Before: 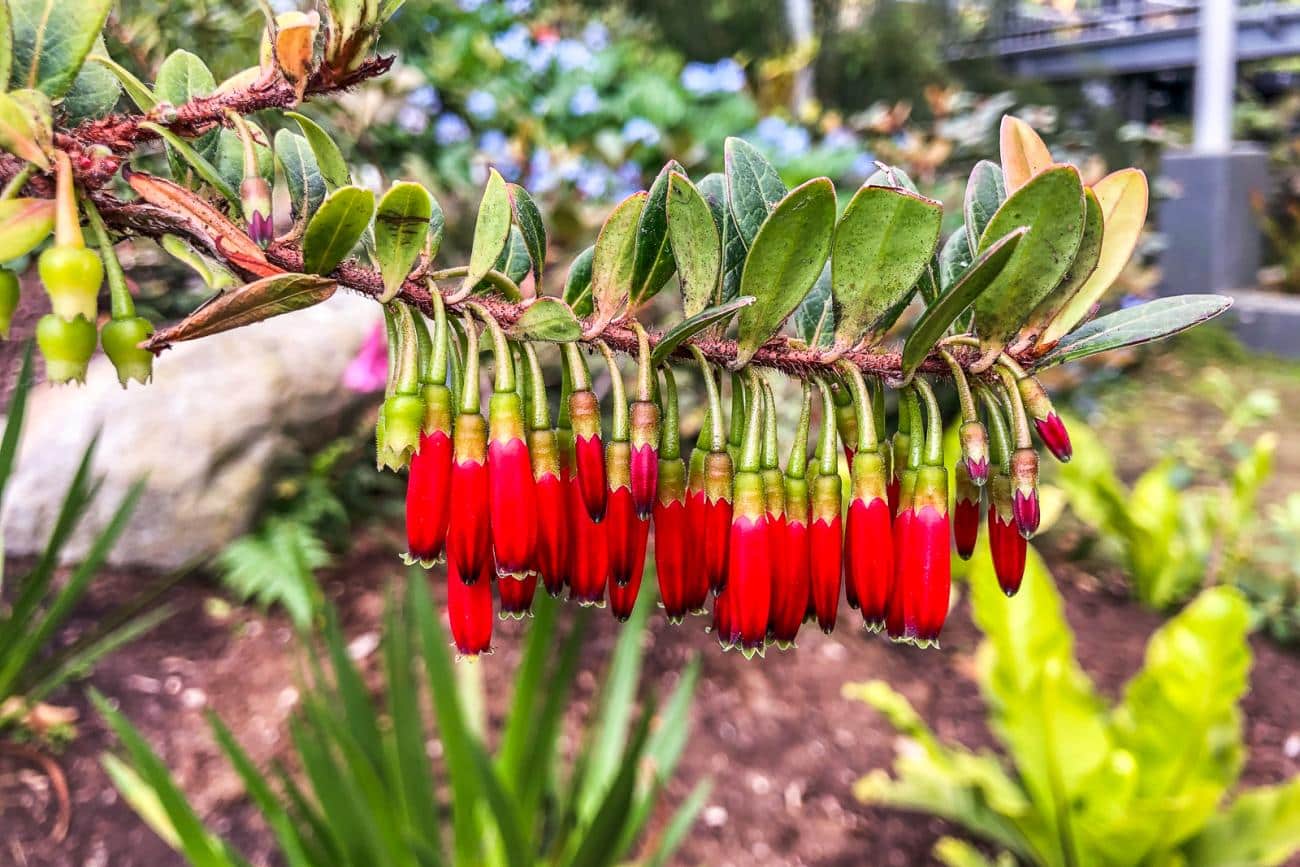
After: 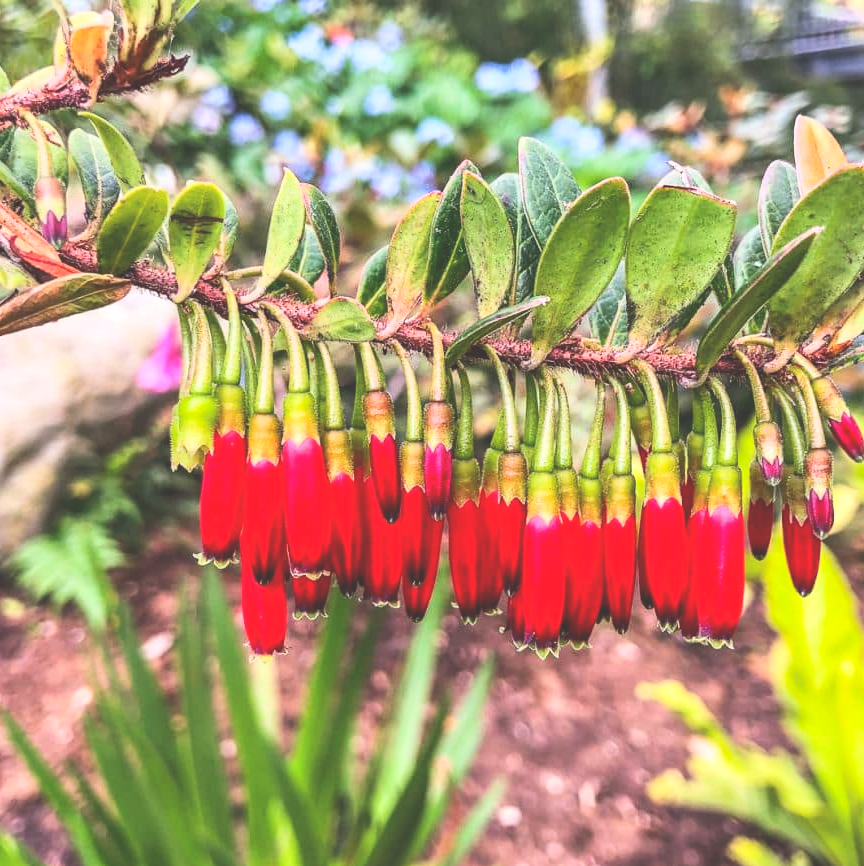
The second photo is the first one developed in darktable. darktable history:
contrast brightness saturation: contrast 0.2, brightness 0.16, saturation 0.216
crop and rotate: left 15.922%, right 17.552%
exposure: black level correction -0.027, compensate highlight preservation false
